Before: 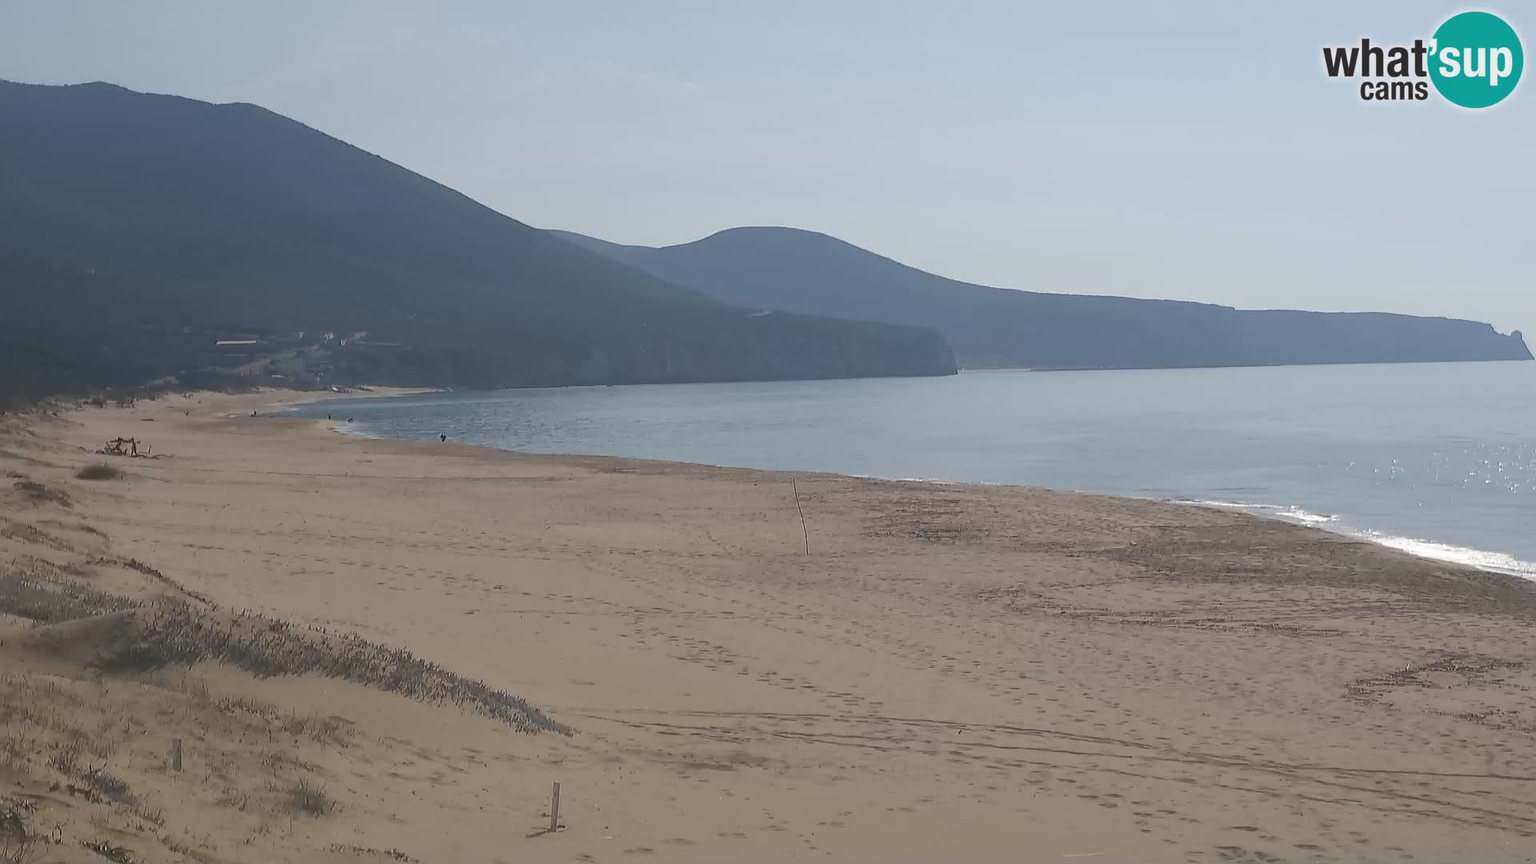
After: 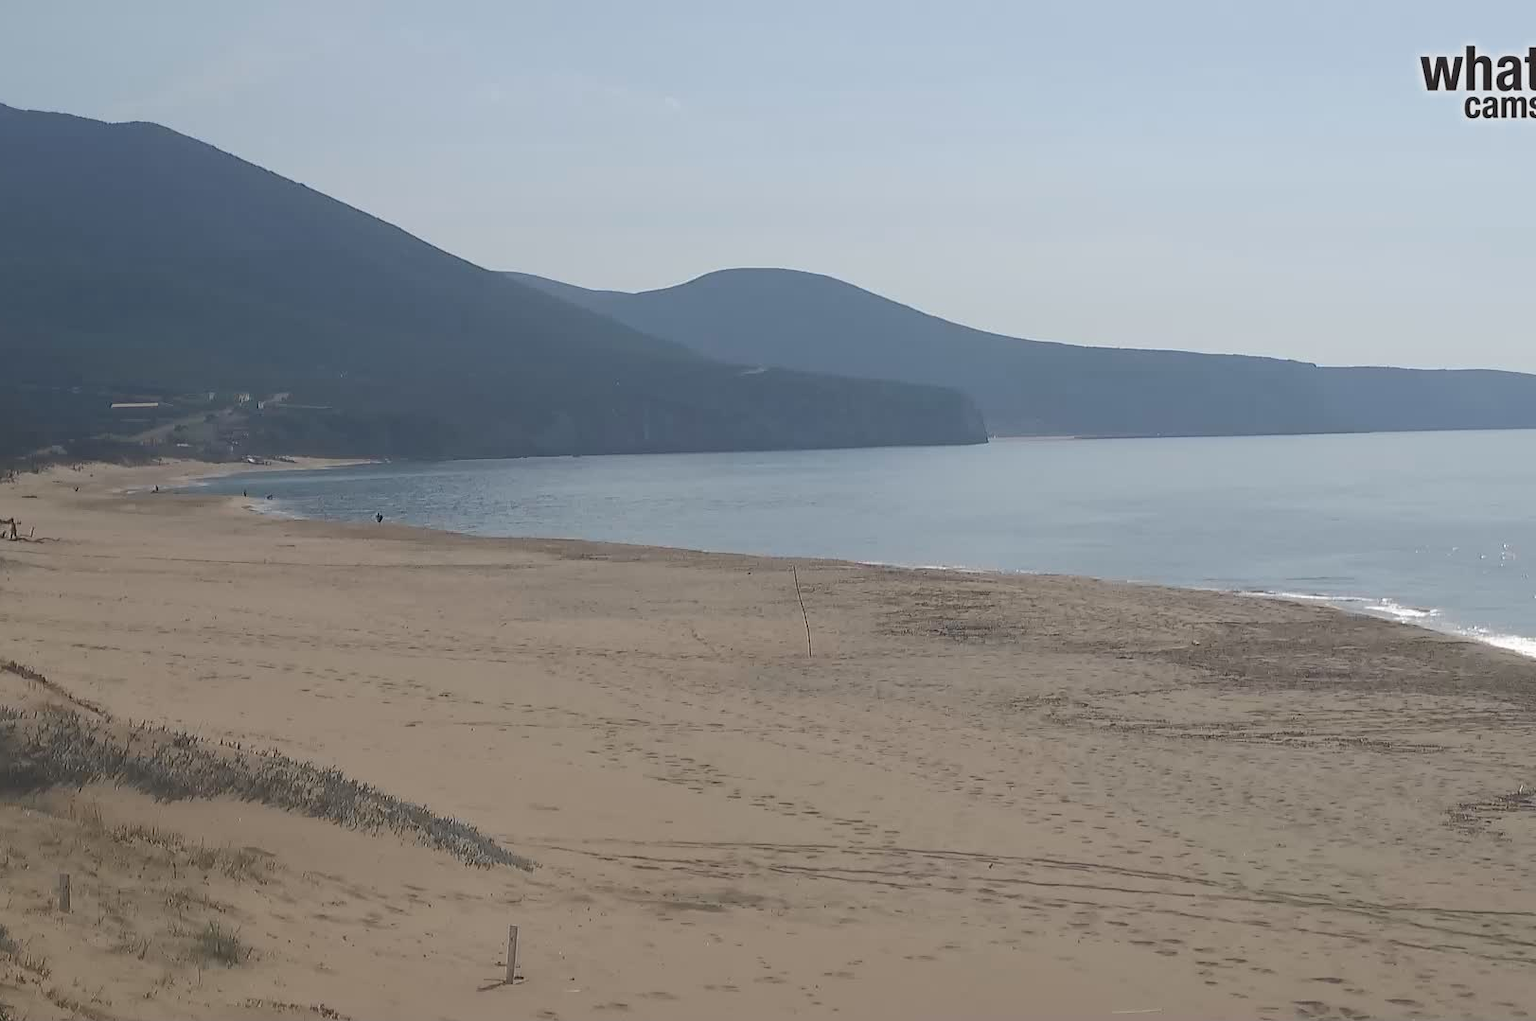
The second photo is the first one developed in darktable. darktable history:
crop: left 8.018%, right 7.427%
